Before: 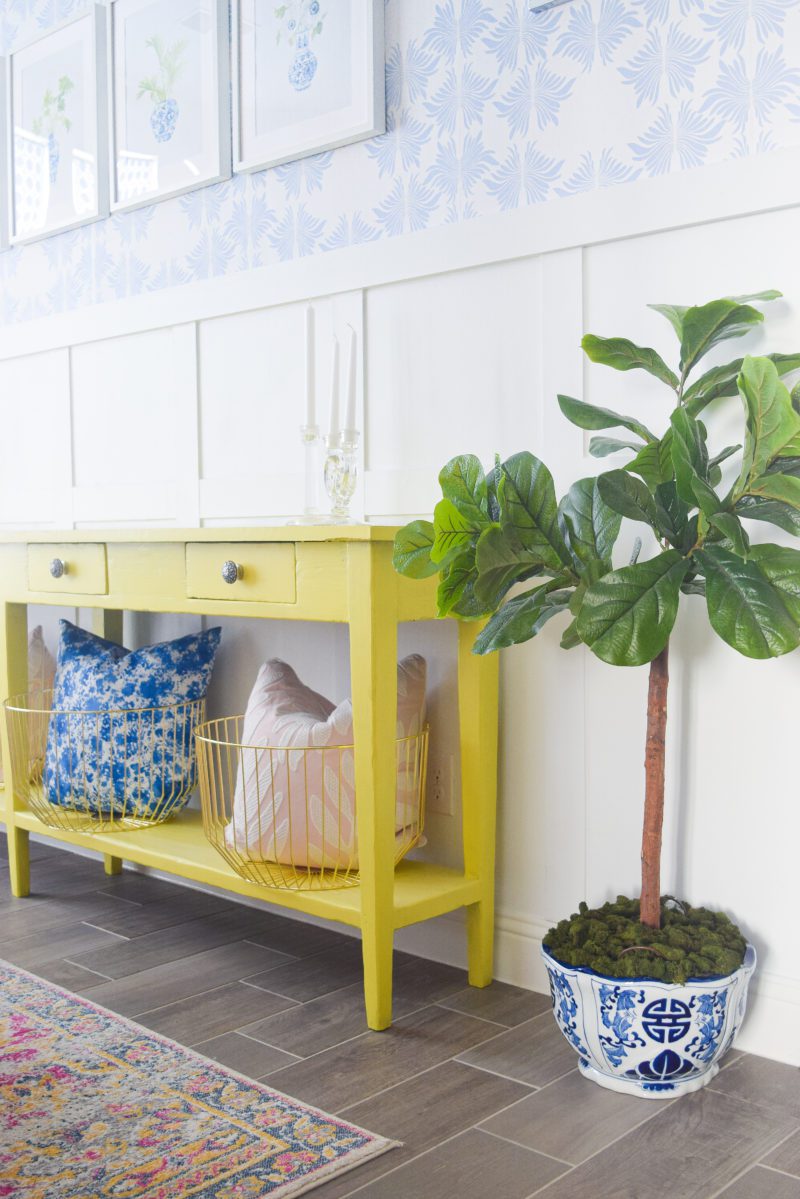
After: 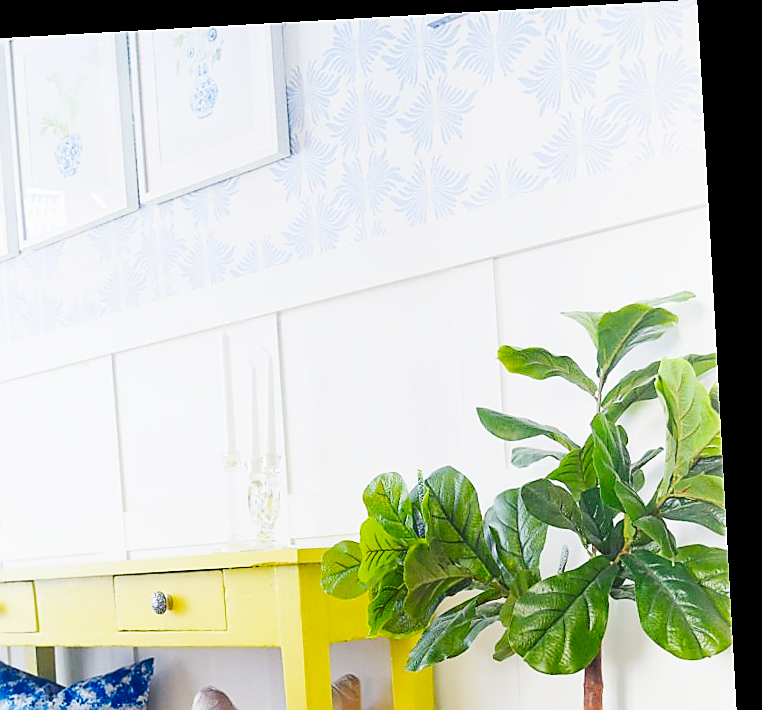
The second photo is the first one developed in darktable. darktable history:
crop and rotate: left 11.812%, bottom 42.776%
rotate and perspective: rotation -3.18°, automatic cropping off
color balance rgb: linear chroma grading › shadows -8%, linear chroma grading › global chroma 10%, perceptual saturation grading › global saturation 2%, perceptual saturation grading › highlights -2%, perceptual saturation grading › mid-tones 4%, perceptual saturation grading › shadows 8%, perceptual brilliance grading › global brilliance 2%, perceptual brilliance grading › highlights -4%, global vibrance 16%, saturation formula JzAzBz (2021)
sharpen: radius 1.4, amount 1.25, threshold 0.7
base curve: curves: ch0 [(0, 0) (0.036, 0.025) (0.121, 0.166) (0.206, 0.329) (0.605, 0.79) (1, 1)], preserve colors none
